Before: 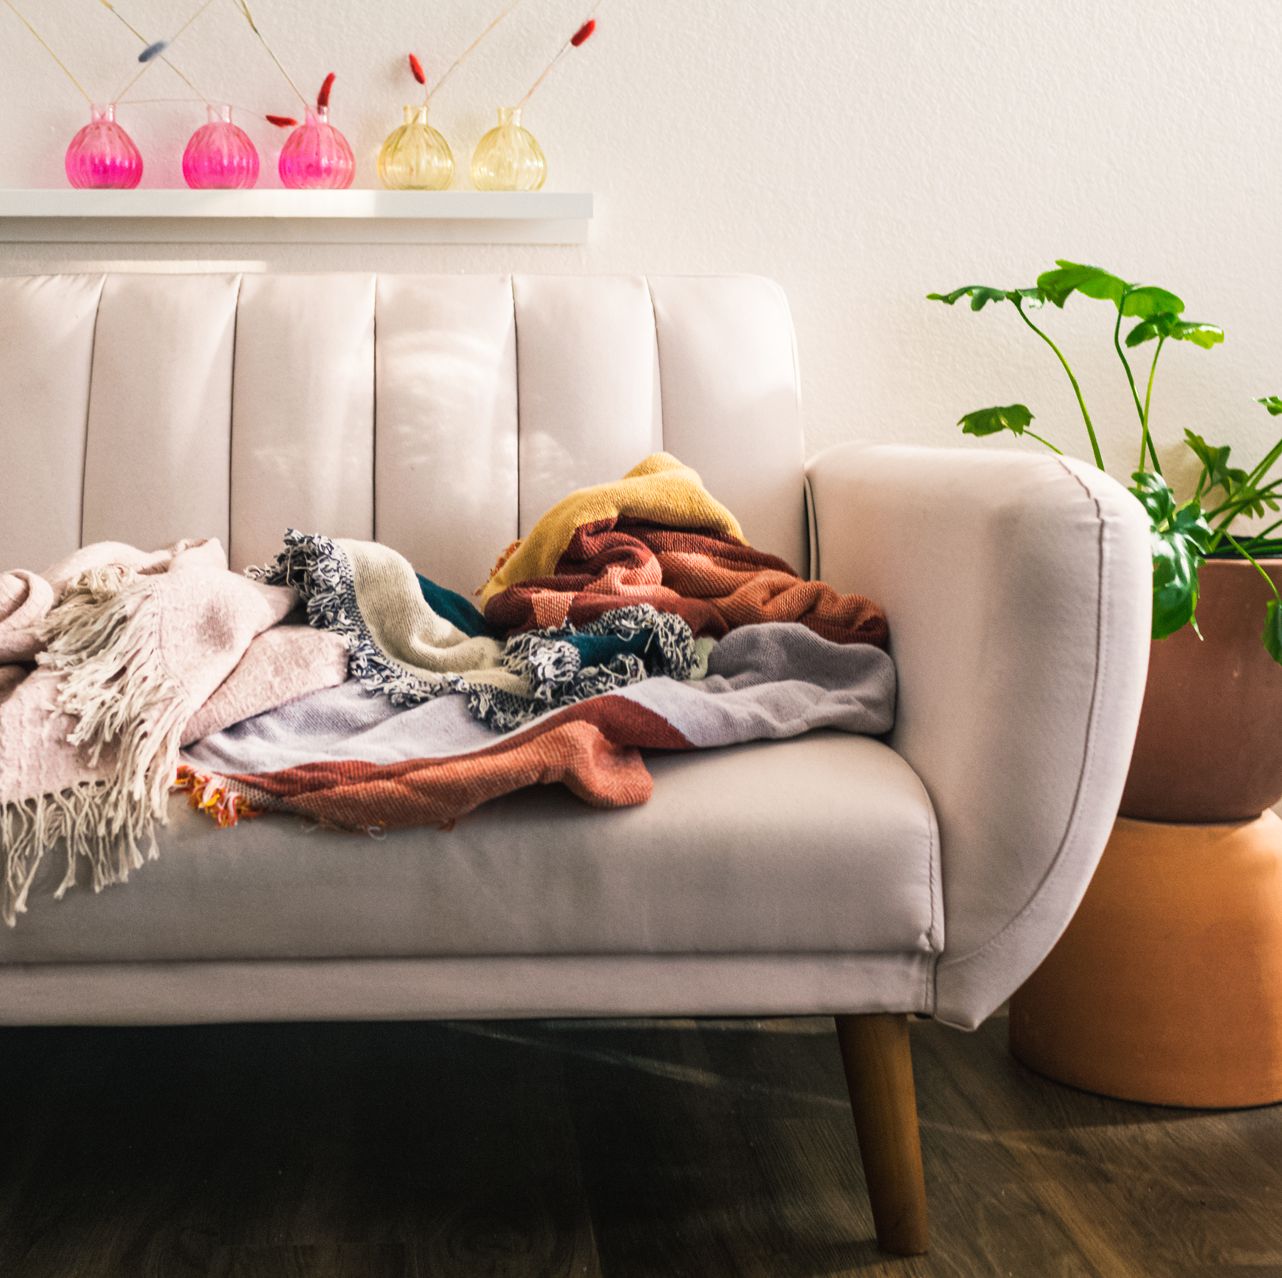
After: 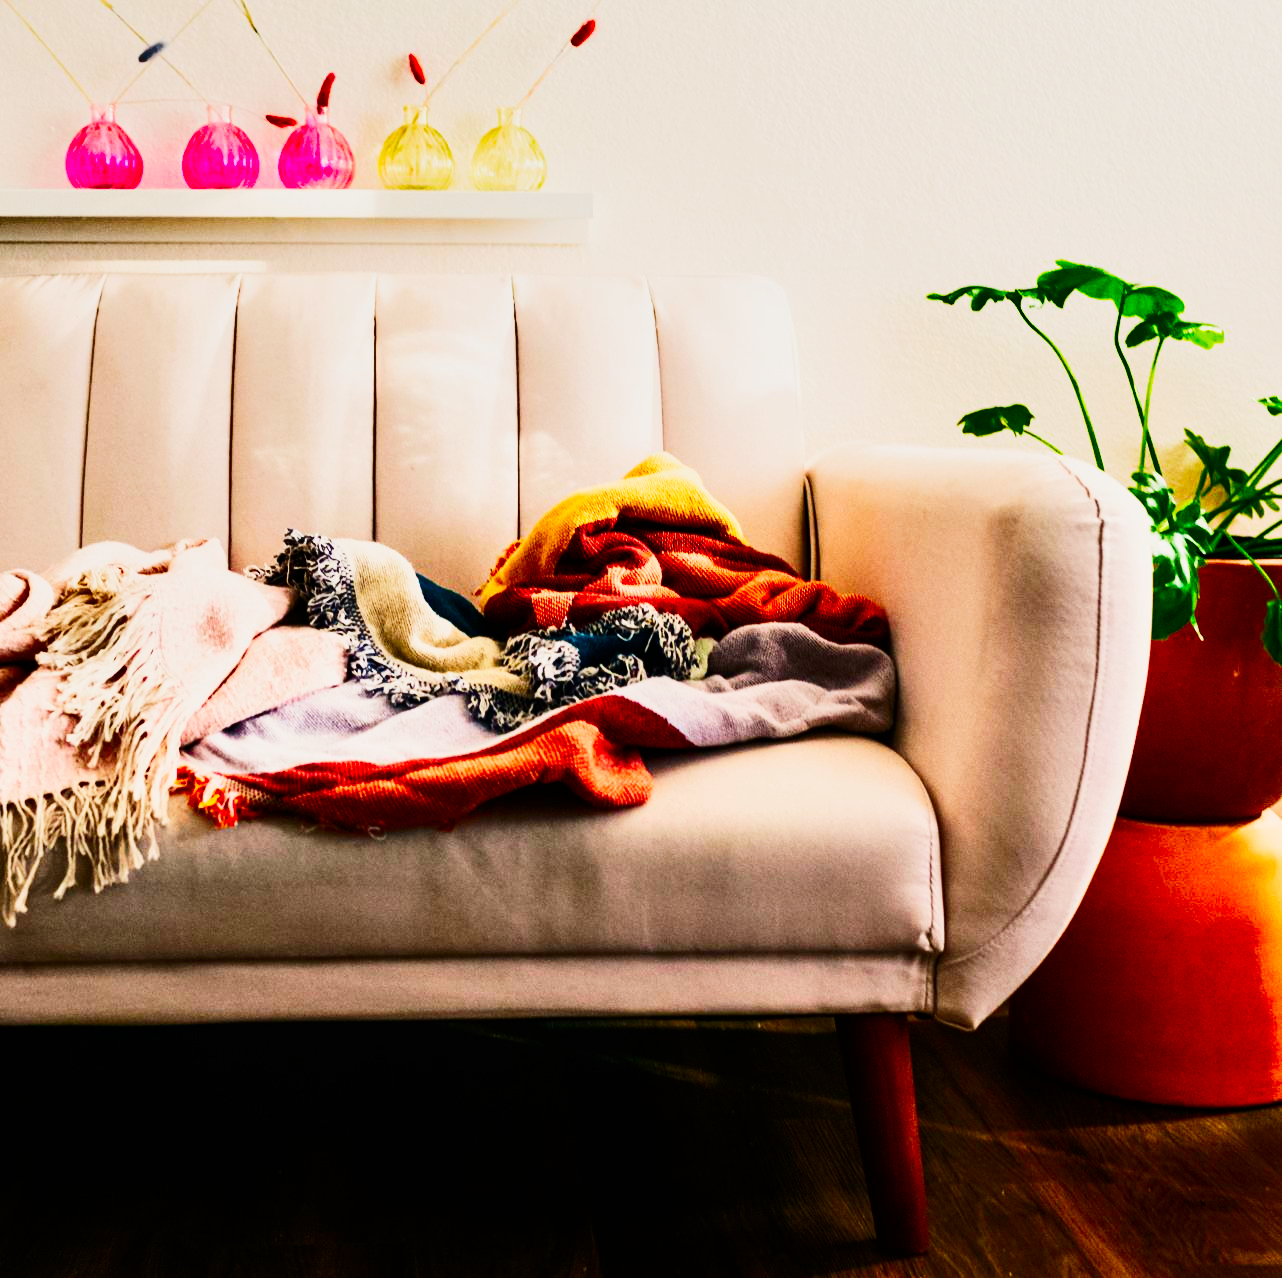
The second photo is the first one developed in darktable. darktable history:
exposure: compensate highlight preservation false
contrast brightness saturation: contrast 0.26, brightness 0.02, saturation 0.87
white balance: red 1.009, blue 0.985
shadows and highlights: shadows 25, highlights -48, soften with gaussian
sigmoid: contrast 2, skew -0.2, preserve hue 0%, red attenuation 0.1, red rotation 0.035, green attenuation 0.1, green rotation -0.017, blue attenuation 0.15, blue rotation -0.052, base primaries Rec2020
